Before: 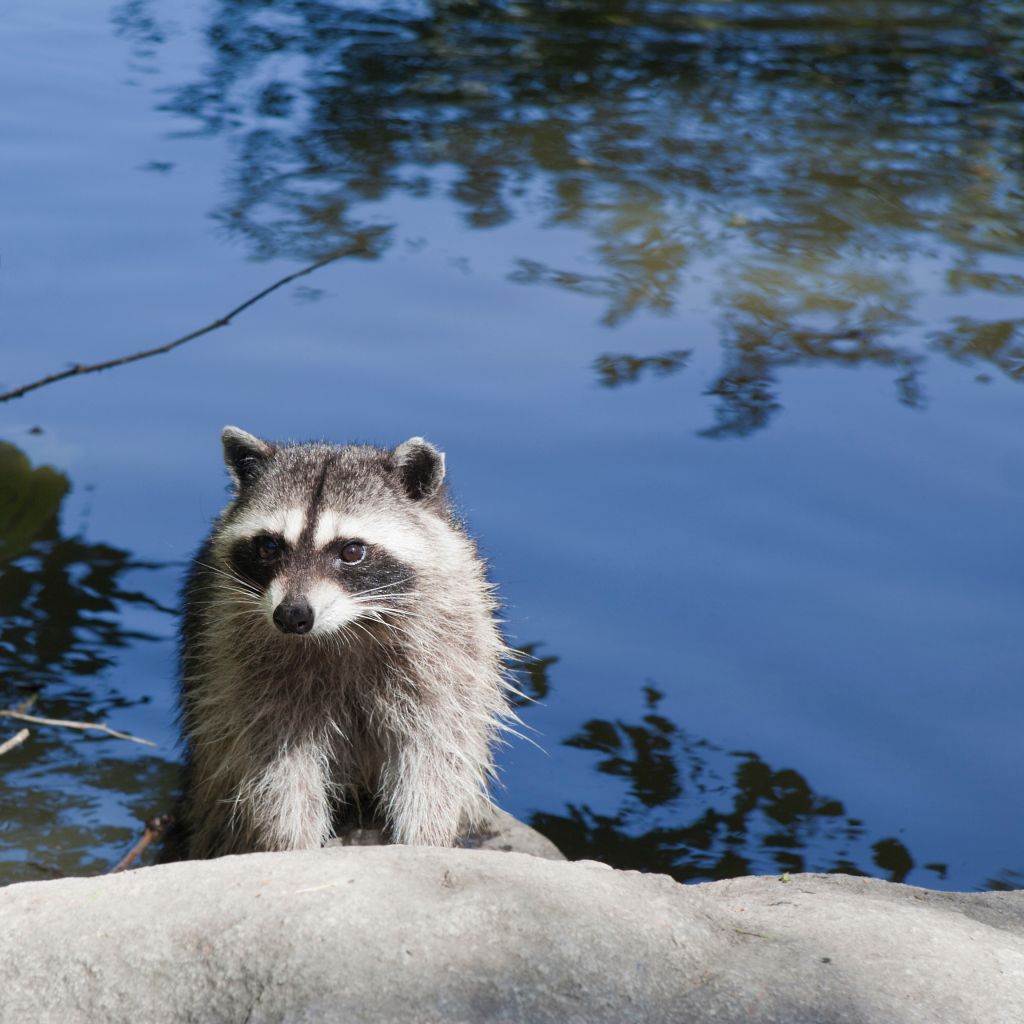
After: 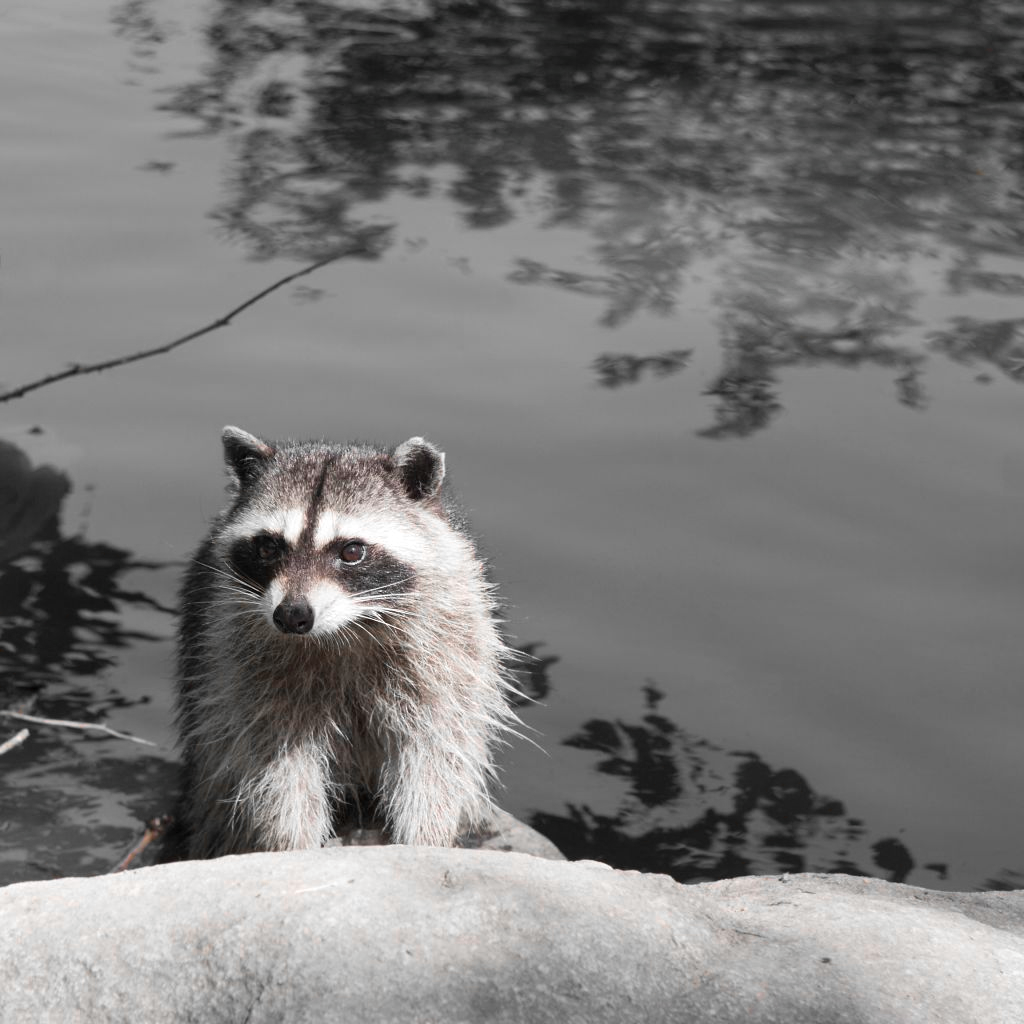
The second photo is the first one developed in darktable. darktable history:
tone equalizer: on, module defaults
exposure: exposure 0.128 EV, compensate highlight preservation false
color zones: curves: ch0 [(0, 0.65) (0.096, 0.644) (0.221, 0.539) (0.429, 0.5) (0.571, 0.5) (0.714, 0.5) (0.857, 0.5) (1, 0.65)]; ch1 [(0, 0.5) (0.143, 0.5) (0.257, -0.002) (0.429, 0.04) (0.571, -0.001) (0.714, -0.015) (0.857, 0.024) (1, 0.5)]
